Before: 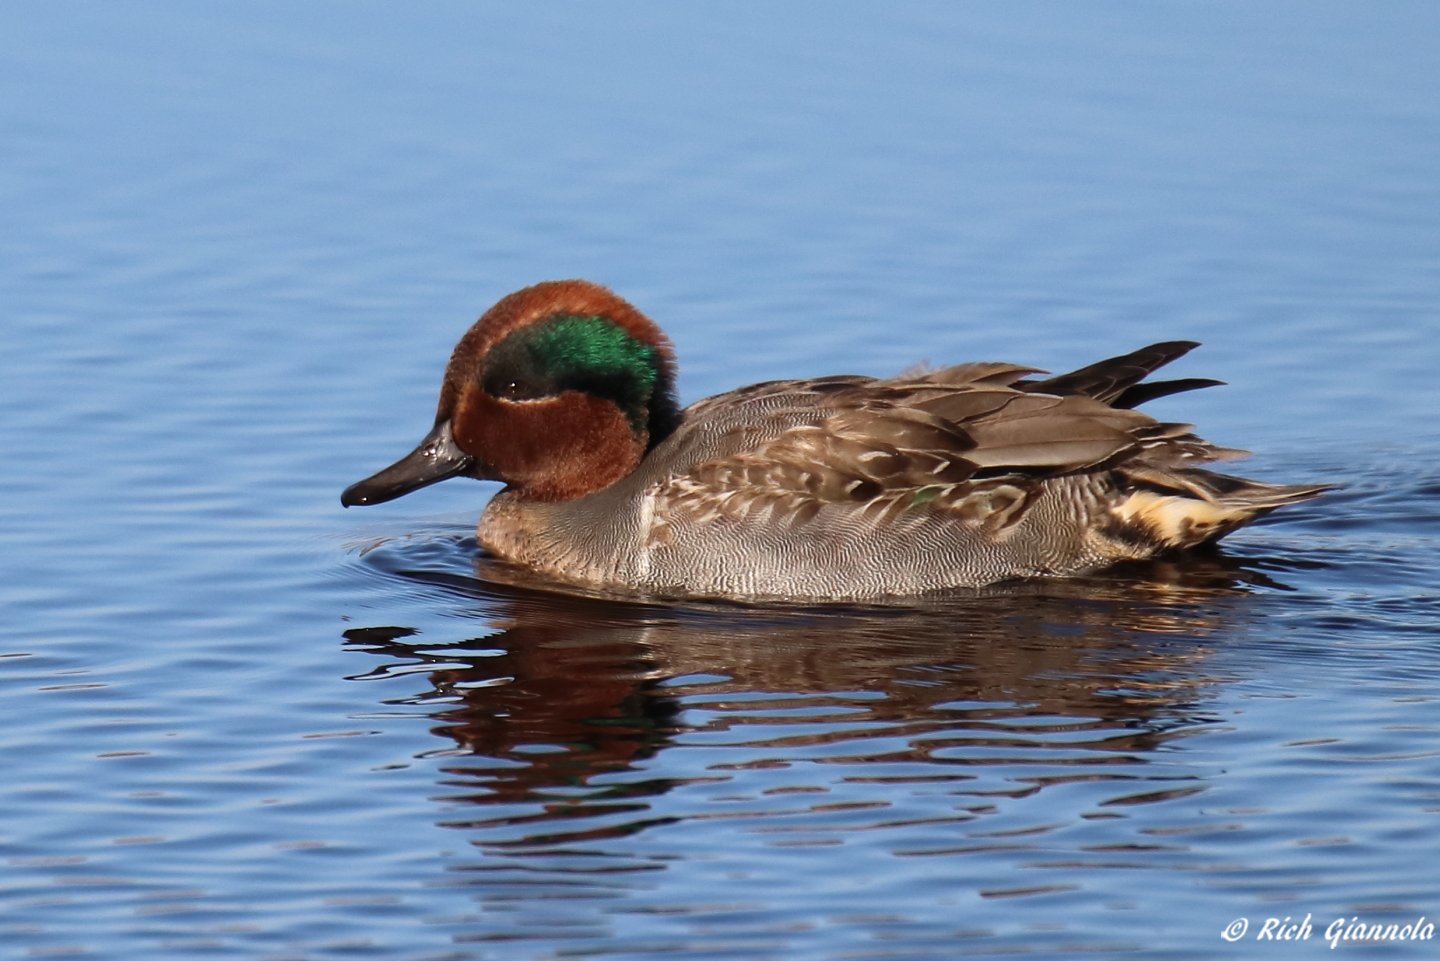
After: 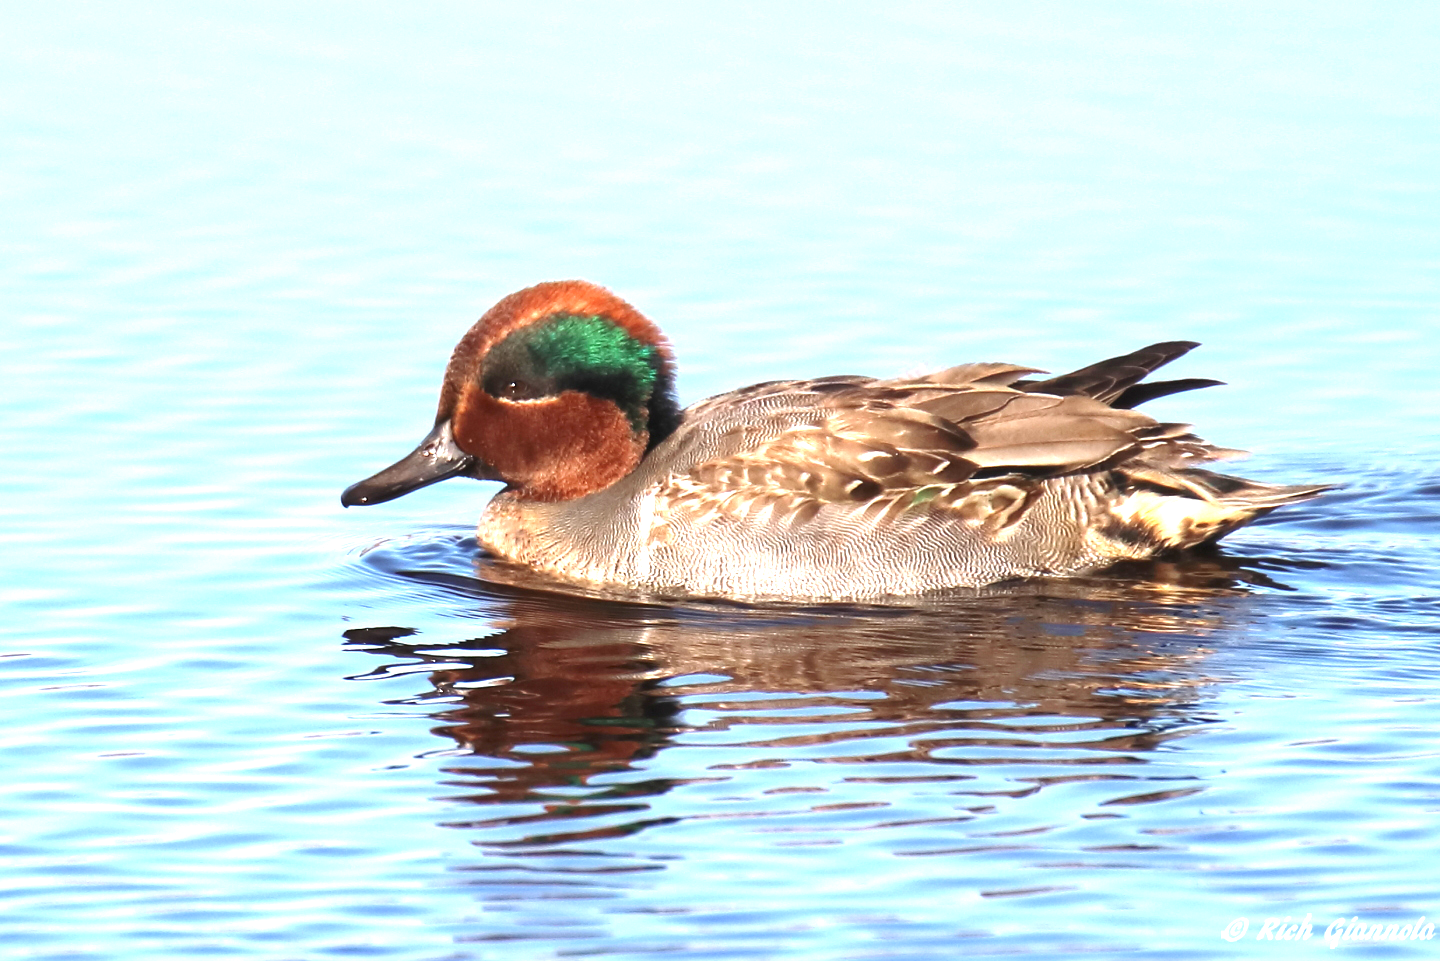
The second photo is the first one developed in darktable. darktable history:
tone equalizer: on, module defaults
exposure: black level correction 0, exposure 1.741 EV, compensate exposure bias true, compensate highlight preservation false
